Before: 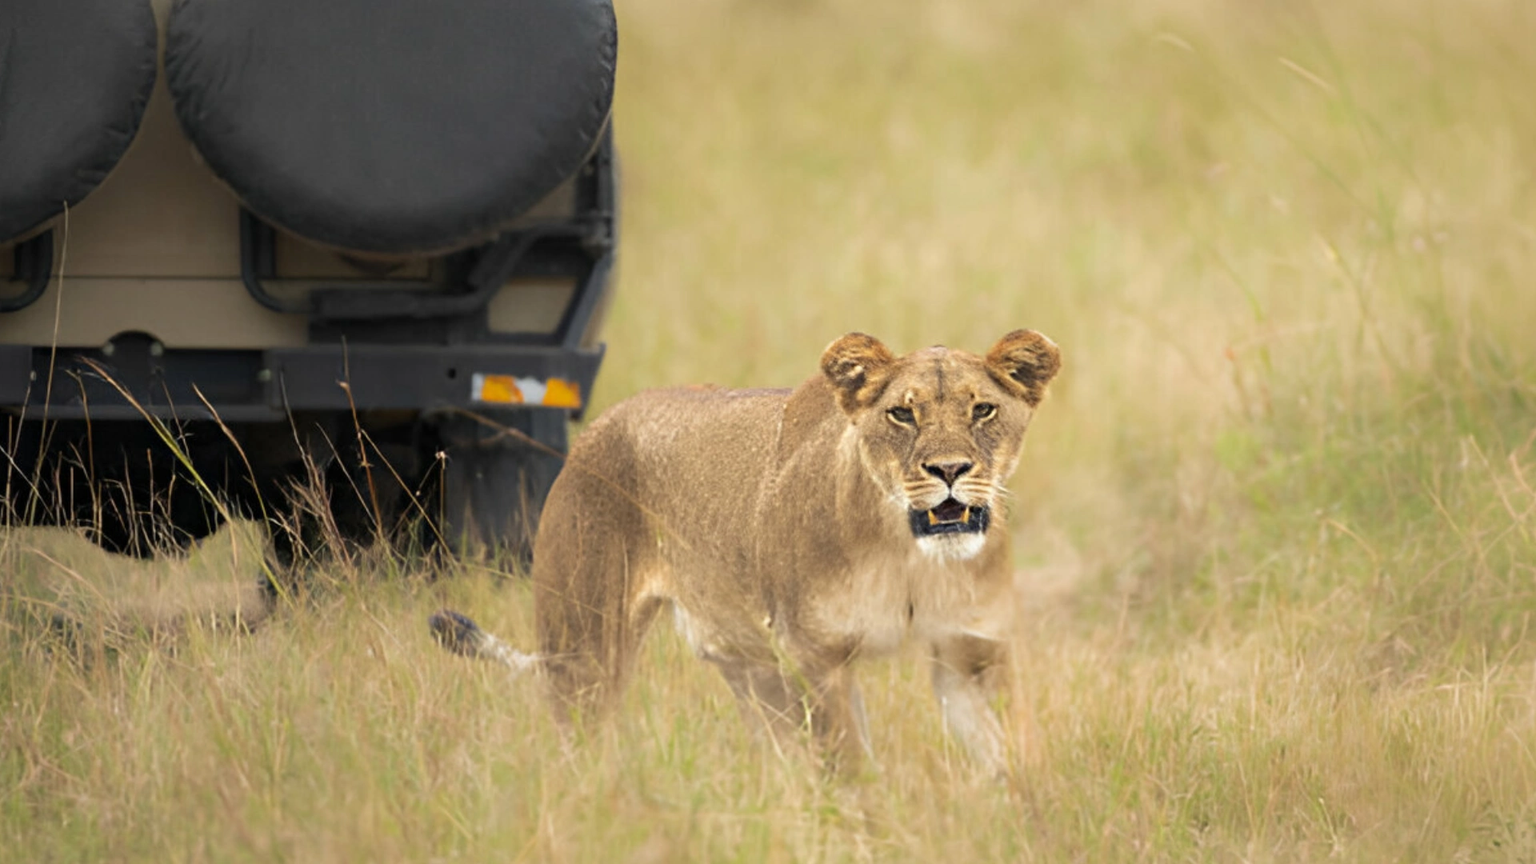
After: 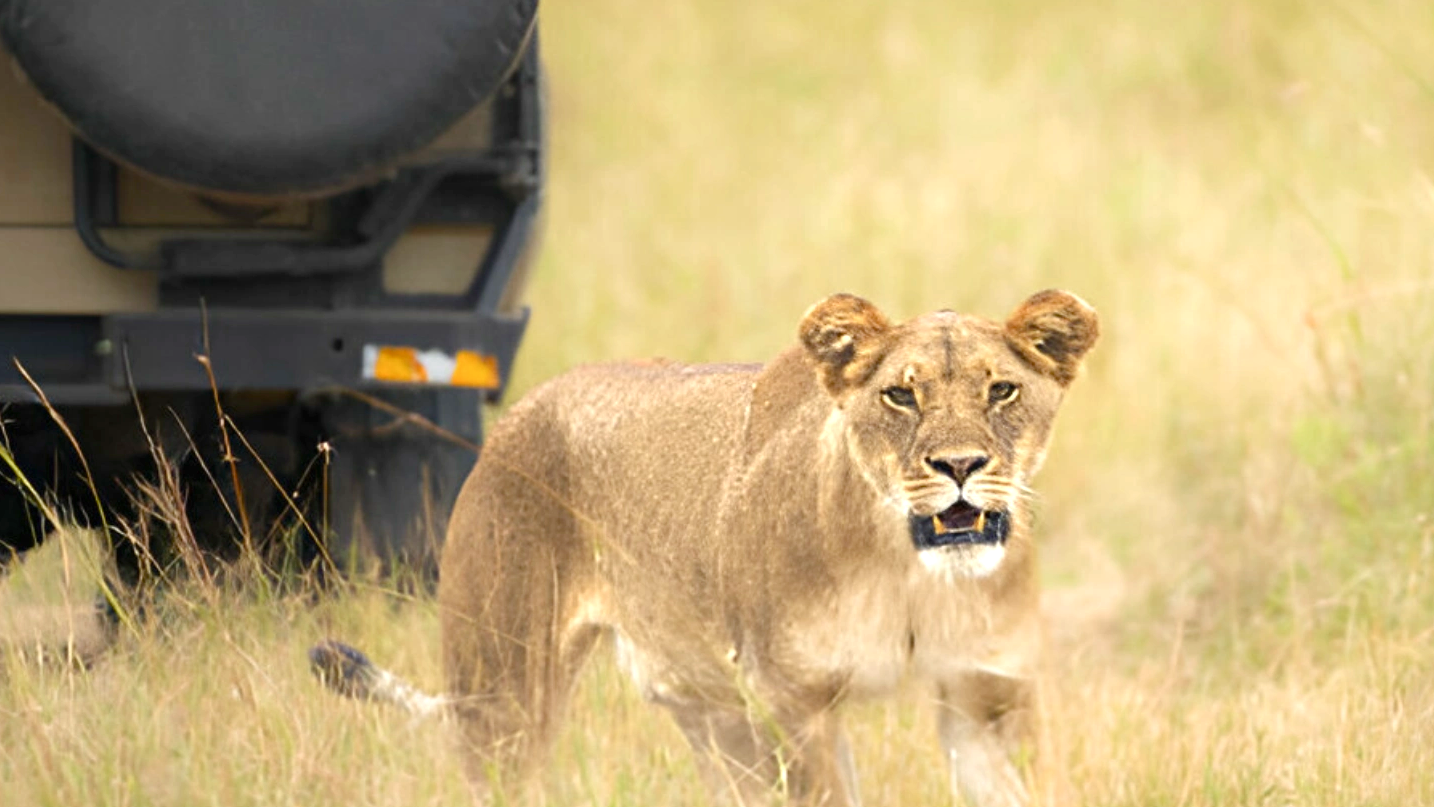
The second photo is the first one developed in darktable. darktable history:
crop and rotate: left 11.831%, top 11.346%, right 13.429%, bottom 13.899%
color balance rgb: perceptual saturation grading › global saturation 20%, perceptual saturation grading › highlights -25%, perceptual saturation grading › shadows 25%
exposure: black level correction 0, exposure 0.5 EV, compensate exposure bias true, compensate highlight preservation false
